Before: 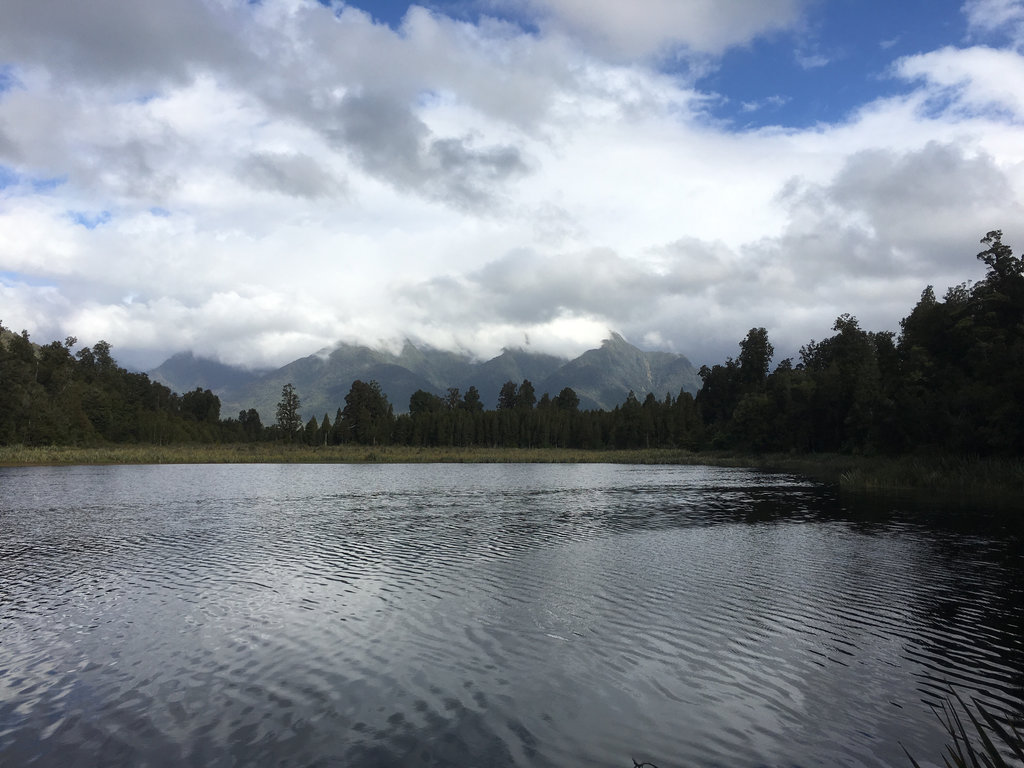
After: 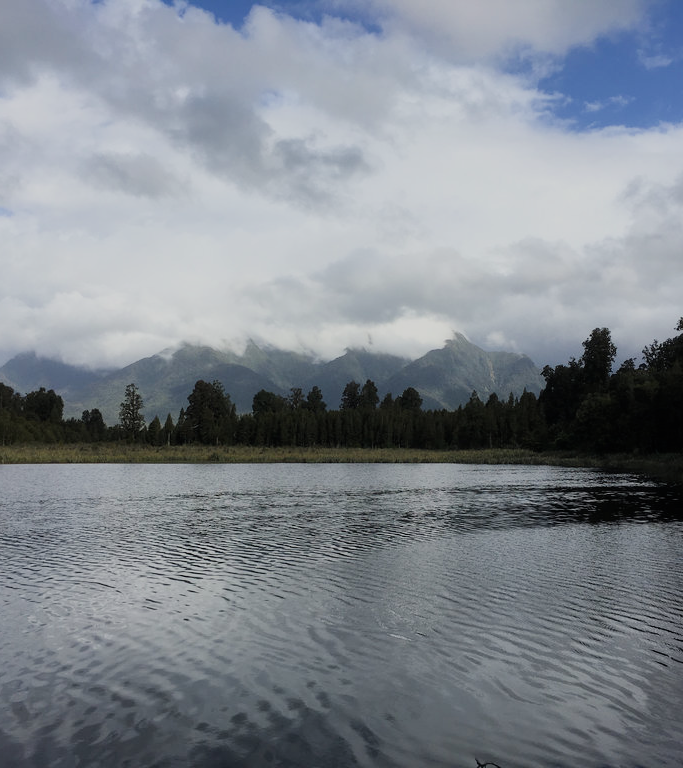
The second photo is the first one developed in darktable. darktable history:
filmic rgb: black relative exposure -16 EV, white relative exposure 6.85 EV, hardness 4.69
crop: left 15.418%, right 17.867%
